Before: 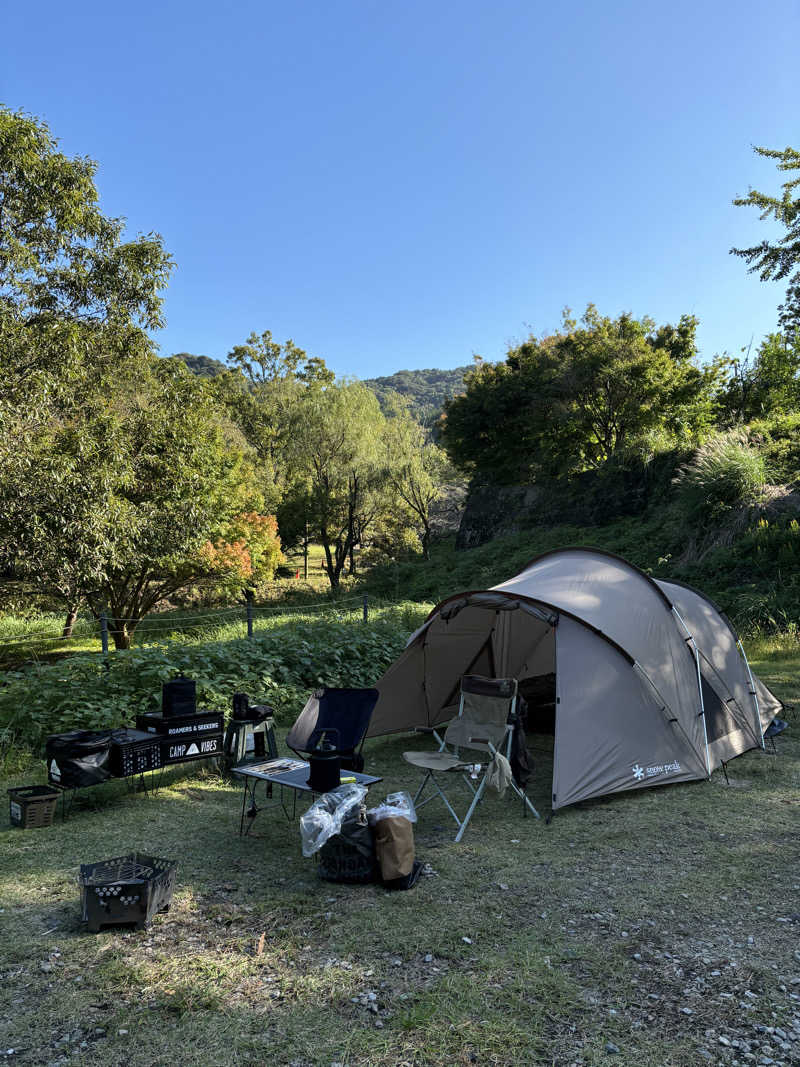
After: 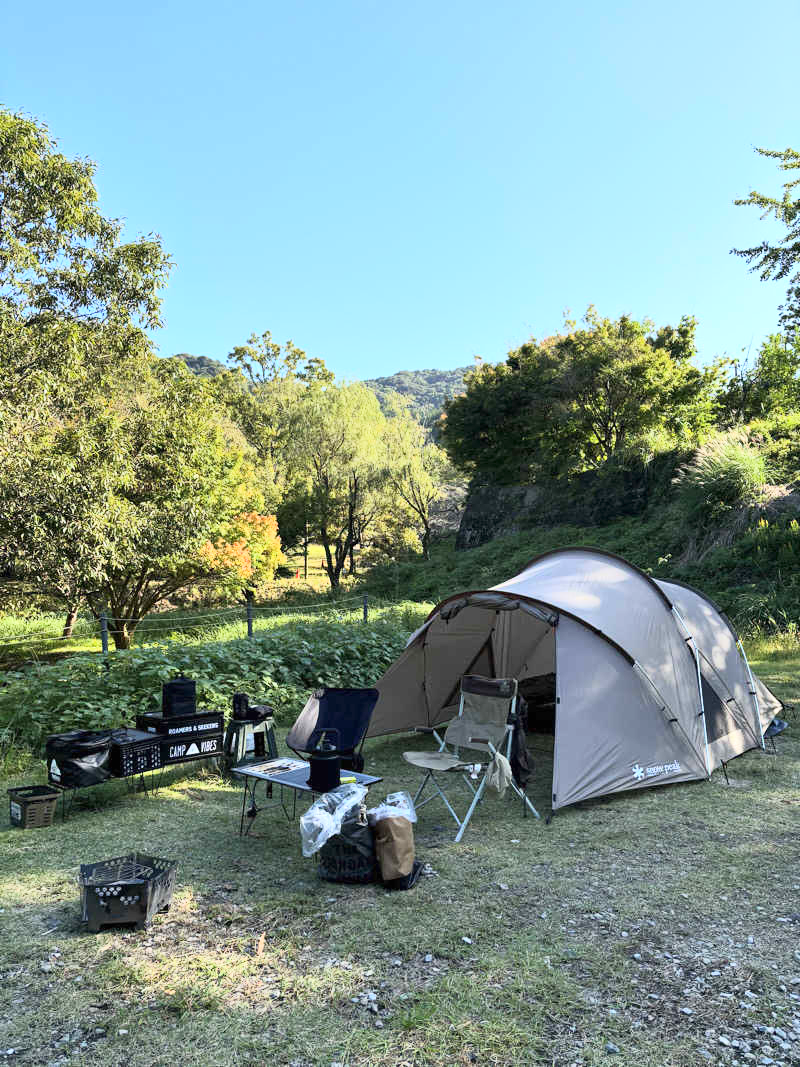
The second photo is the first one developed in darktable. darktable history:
exposure: black level correction 0, exposure 0.7 EV, compensate highlight preservation false
base curve: curves: ch0 [(0, 0) (0.088, 0.125) (0.176, 0.251) (0.354, 0.501) (0.613, 0.749) (1, 0.877)]
